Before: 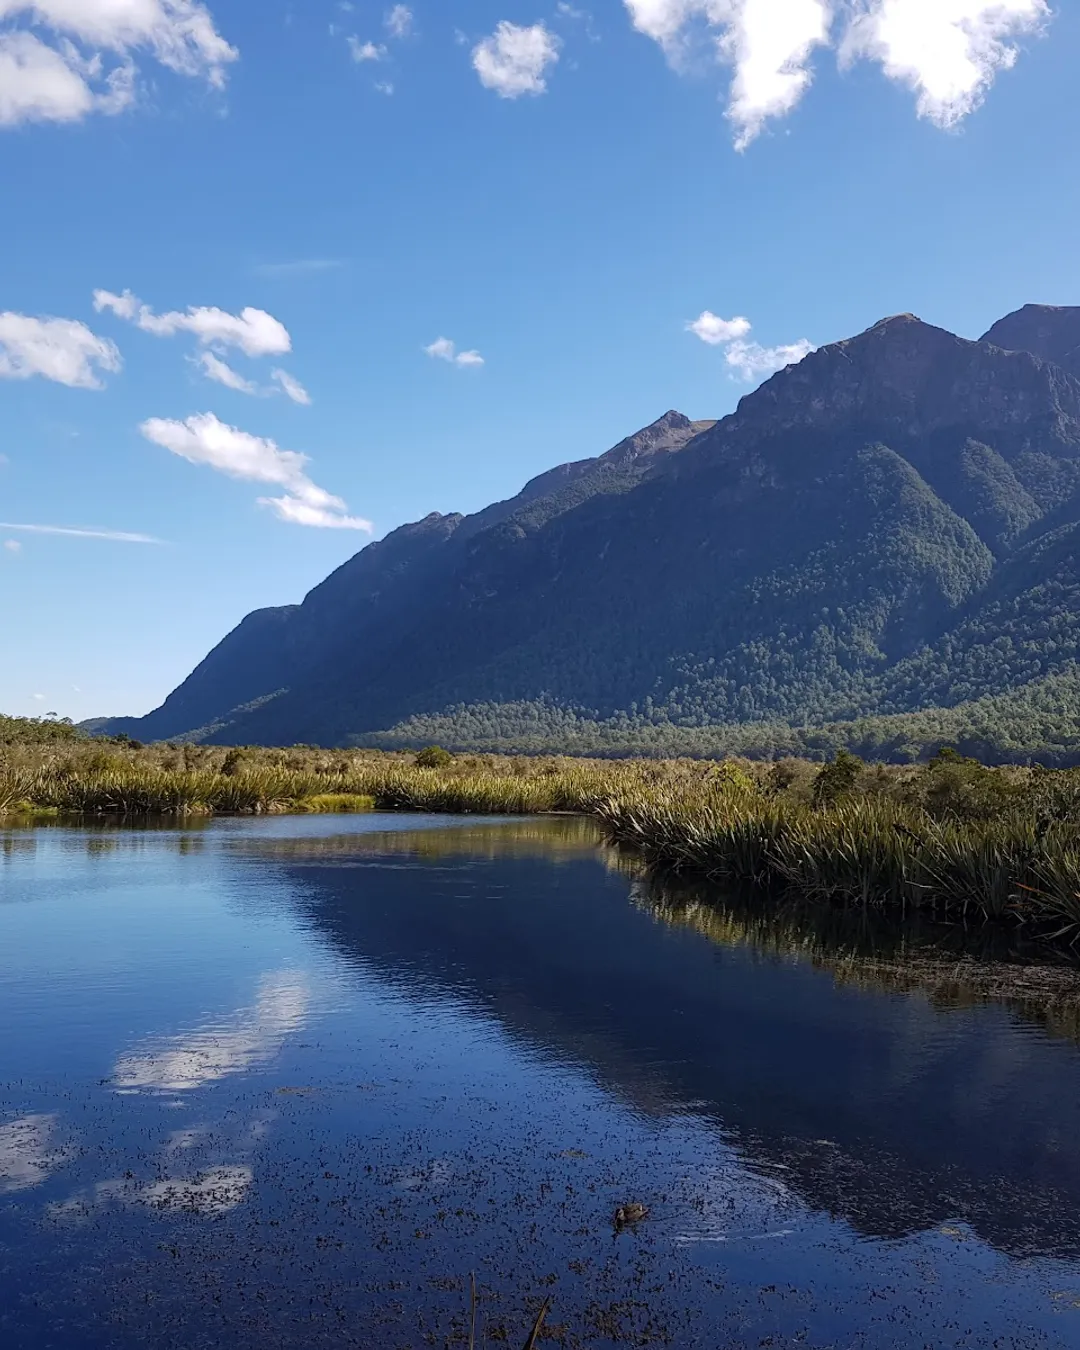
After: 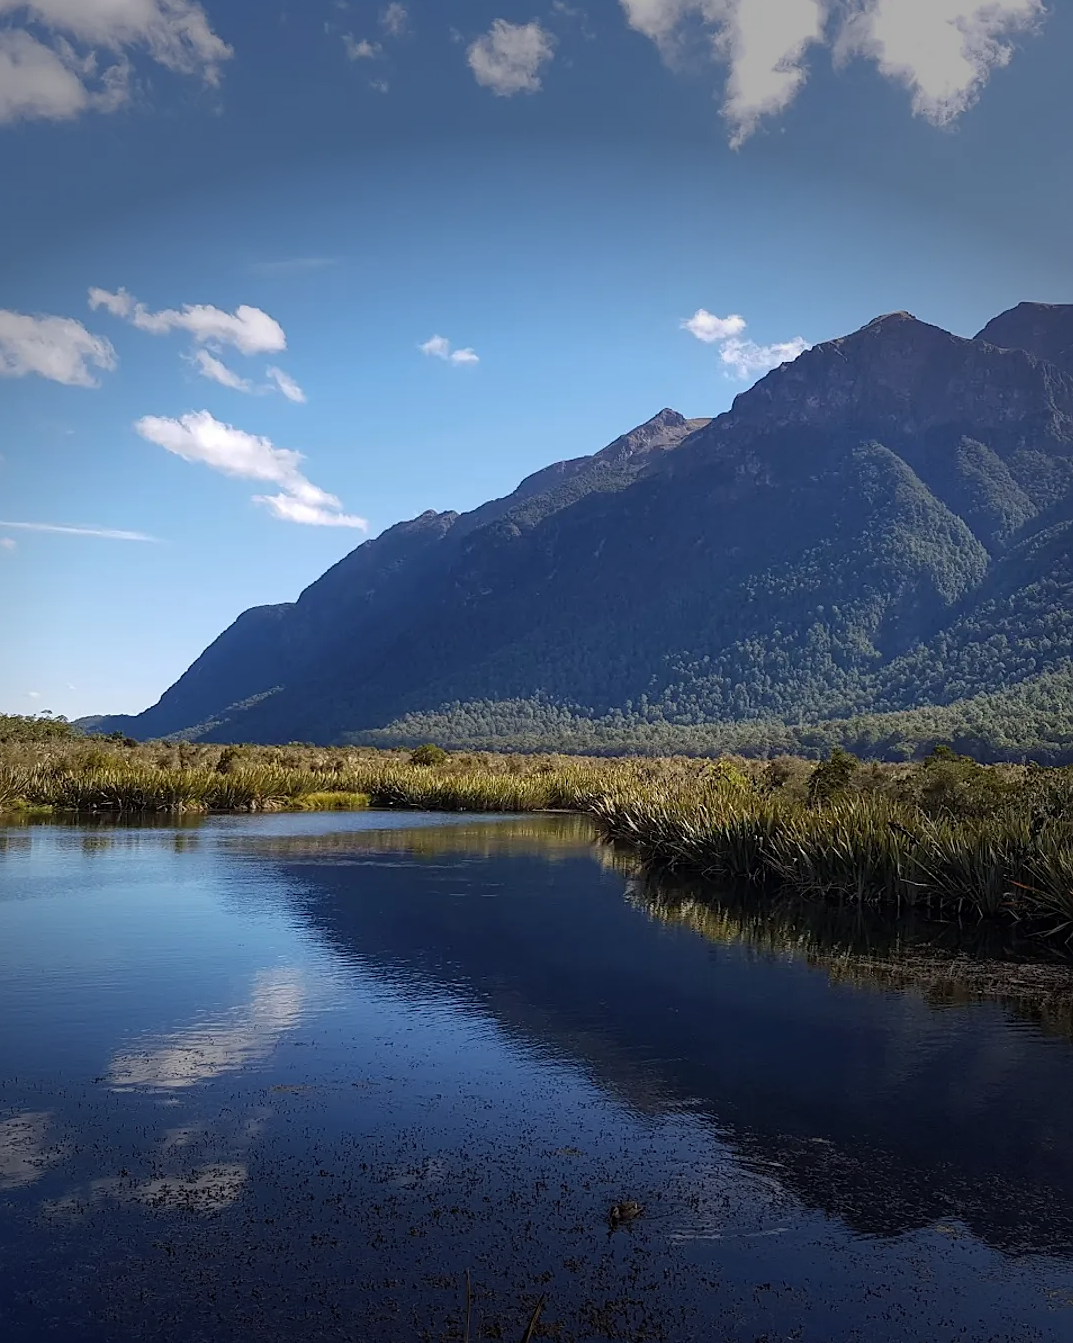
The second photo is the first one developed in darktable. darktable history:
crop and rotate: left 0.614%, top 0.179%, bottom 0.309%
sharpen: radius 1.272, amount 0.305, threshold 0
vignetting: fall-off start 70.97%, brightness -0.584, saturation -0.118, width/height ratio 1.333
